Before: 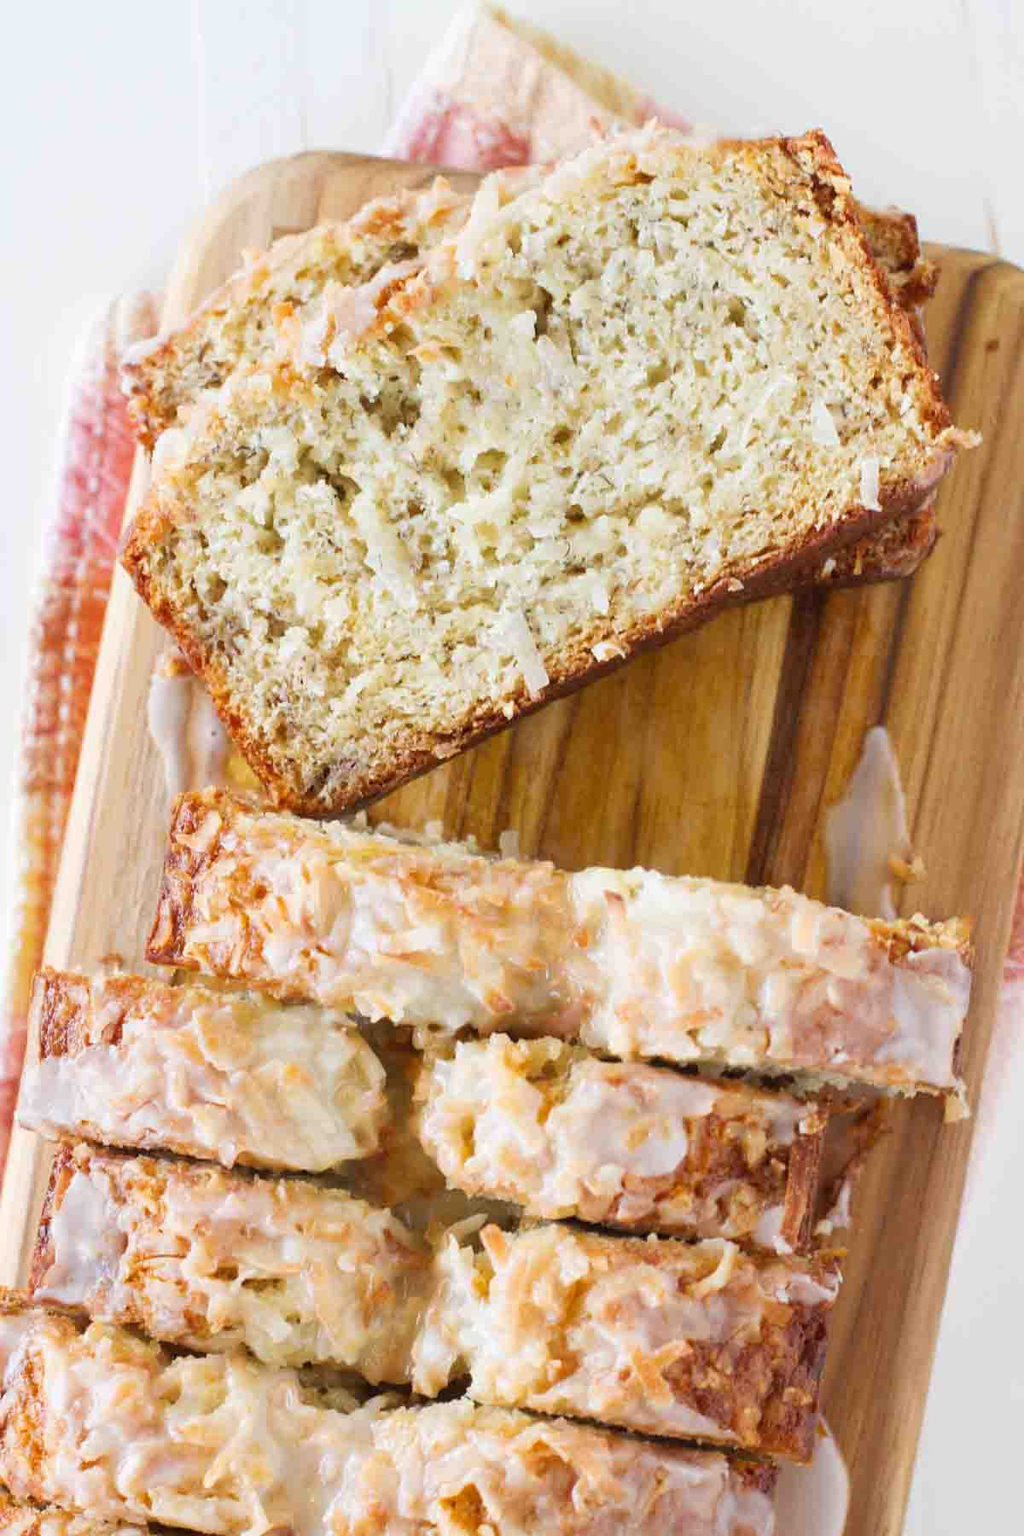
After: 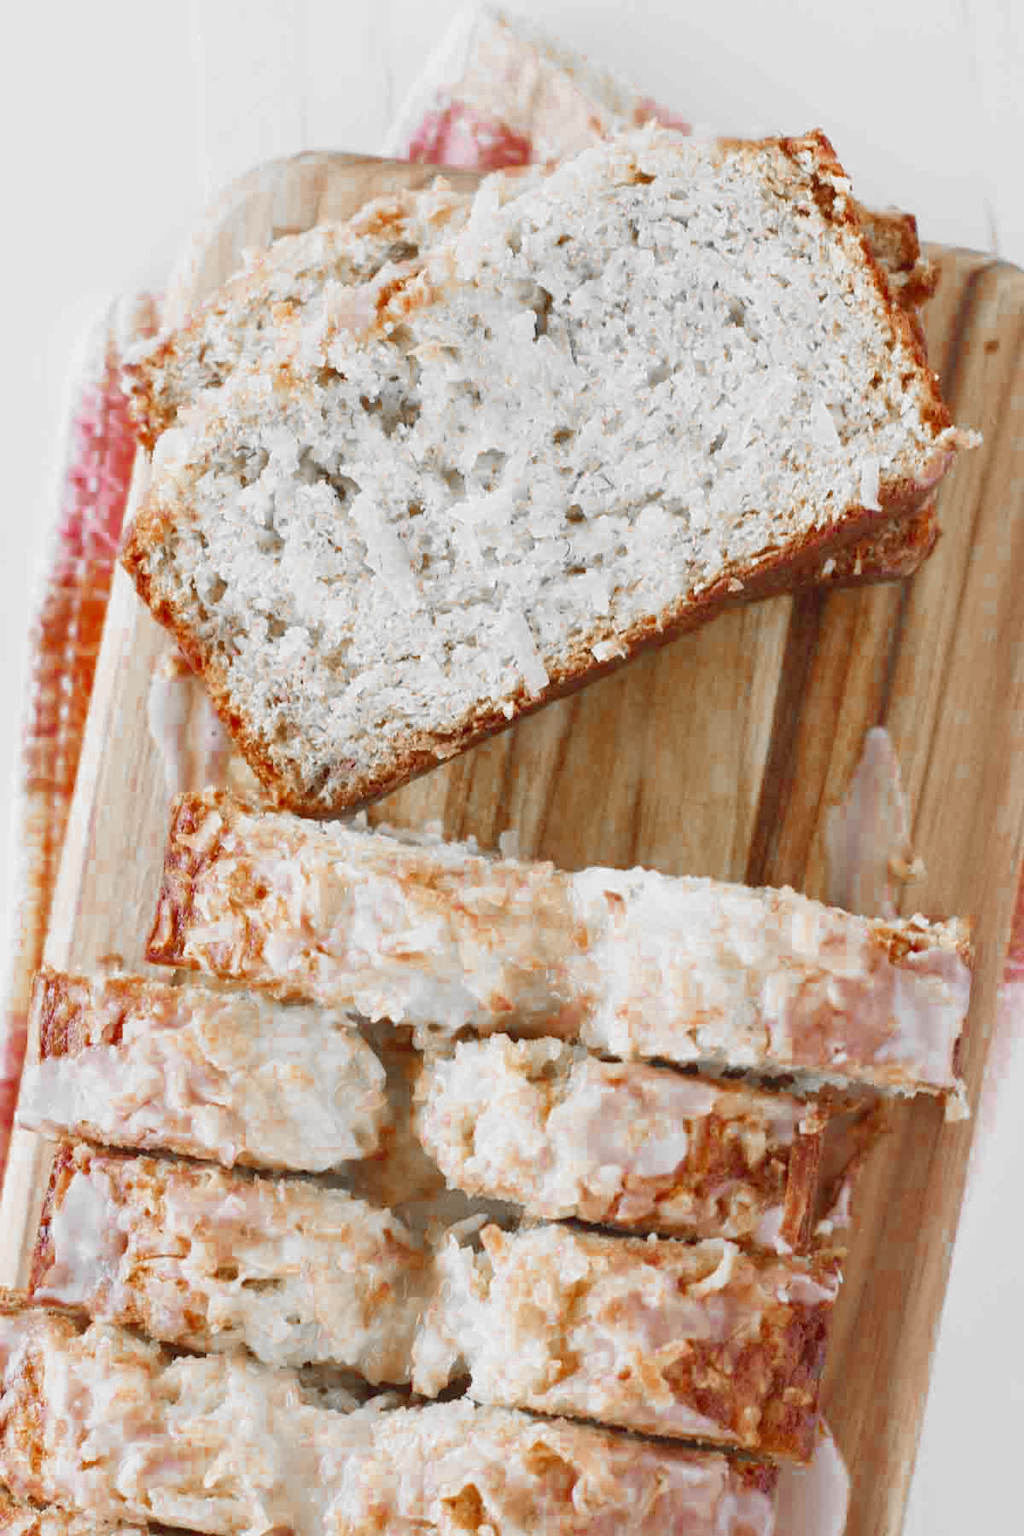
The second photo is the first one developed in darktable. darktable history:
color zones: curves: ch0 [(0, 0.497) (0.096, 0.361) (0.221, 0.538) (0.429, 0.5) (0.571, 0.5) (0.714, 0.5) (0.857, 0.5) (1, 0.497)]; ch1 [(0, 0.5) (0.143, 0.5) (0.257, -0.002) (0.429, 0.04) (0.571, -0.001) (0.714, -0.015) (0.857, 0.024) (1, 0.5)]
color correction: highlights a* -2.82, highlights b* -2.81, shadows a* 2.04, shadows b* 2.76
contrast brightness saturation: contrast -0.104, brightness 0.052, saturation 0.076
